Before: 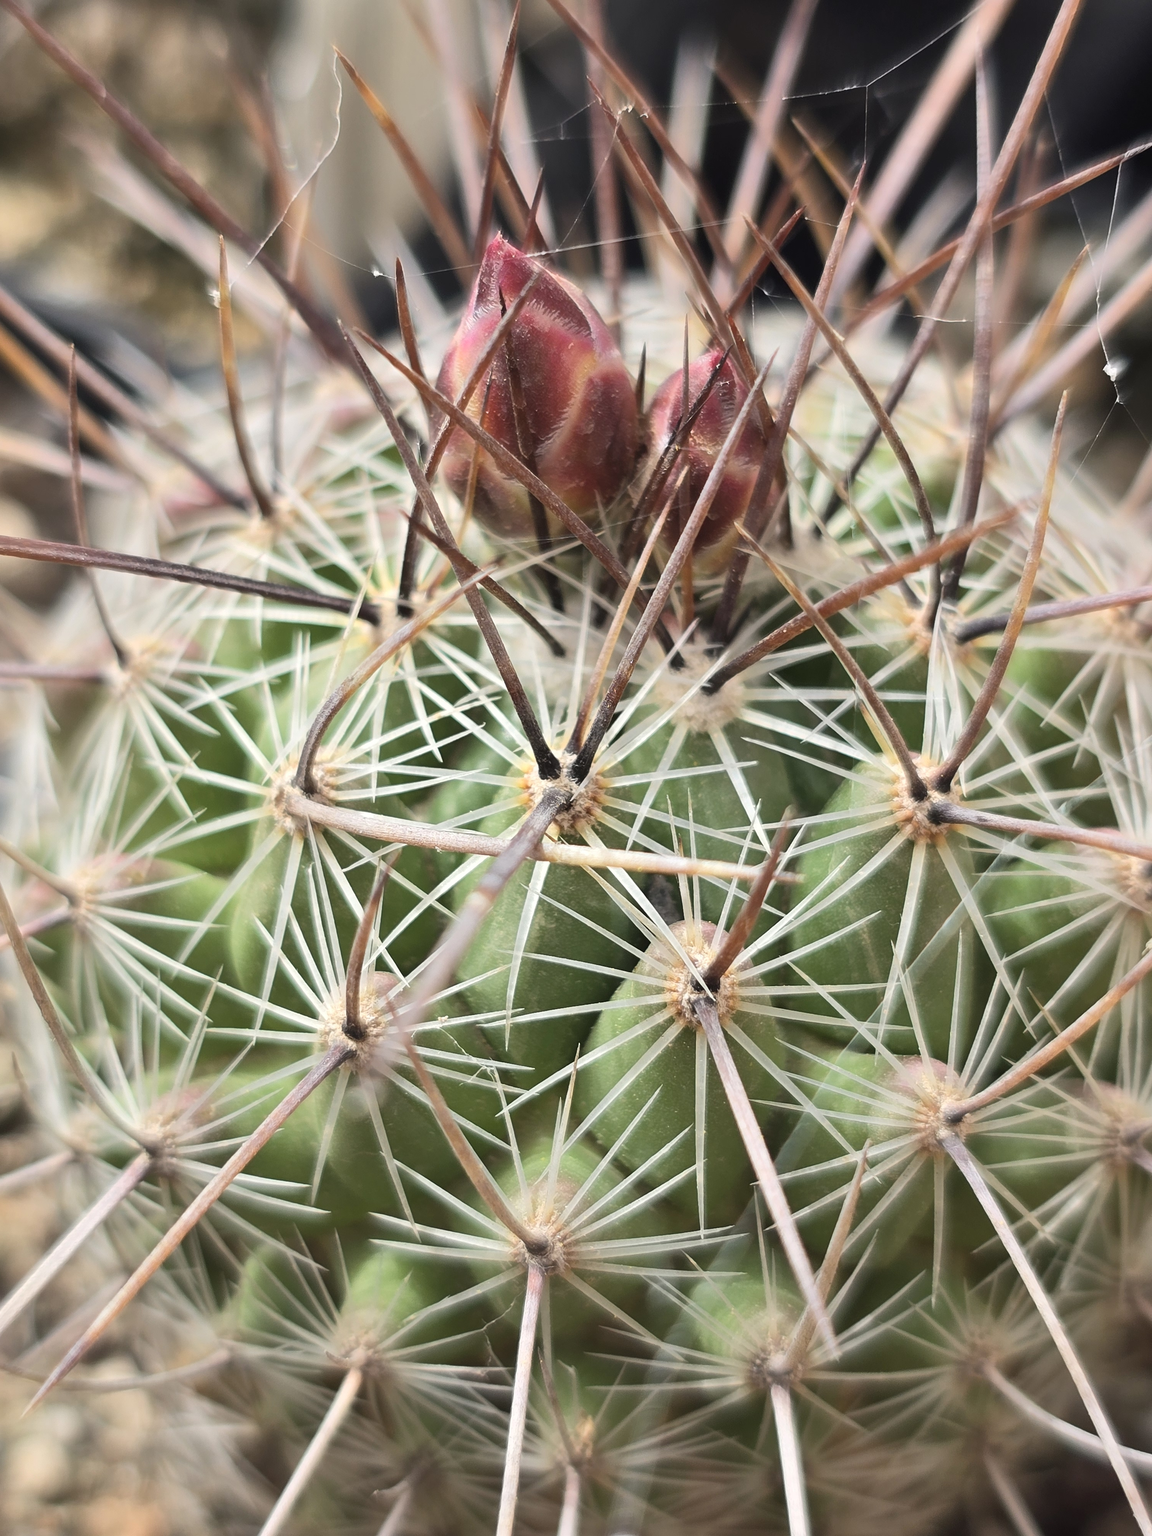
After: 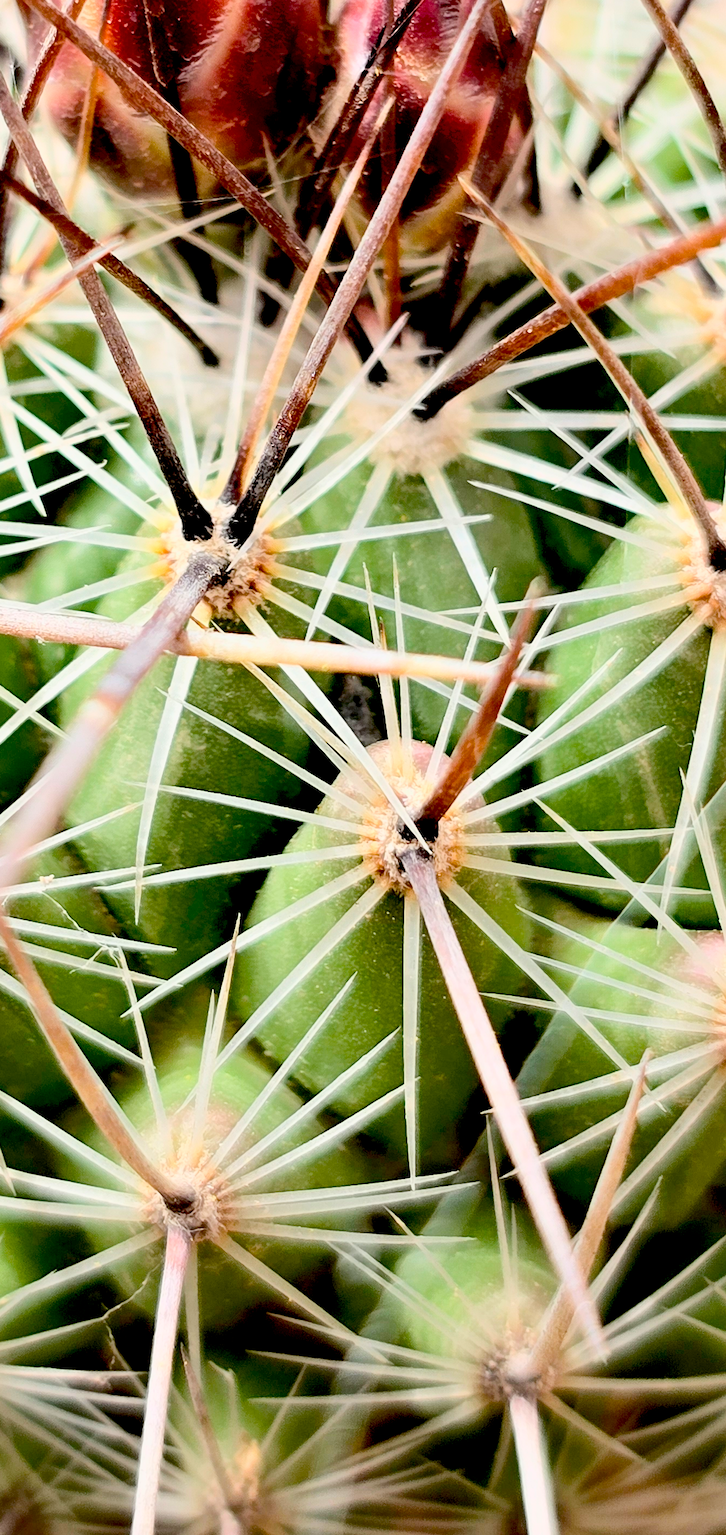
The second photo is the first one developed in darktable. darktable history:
crop: left 35.609%, top 25.85%, right 19.783%, bottom 3.376%
base curve: curves: ch0 [(0, 0) (0.025, 0.046) (0.112, 0.277) (0.467, 0.74) (0.814, 0.929) (1, 0.942)]
exposure: black level correction 0.045, exposure -0.228 EV, compensate highlight preservation false
